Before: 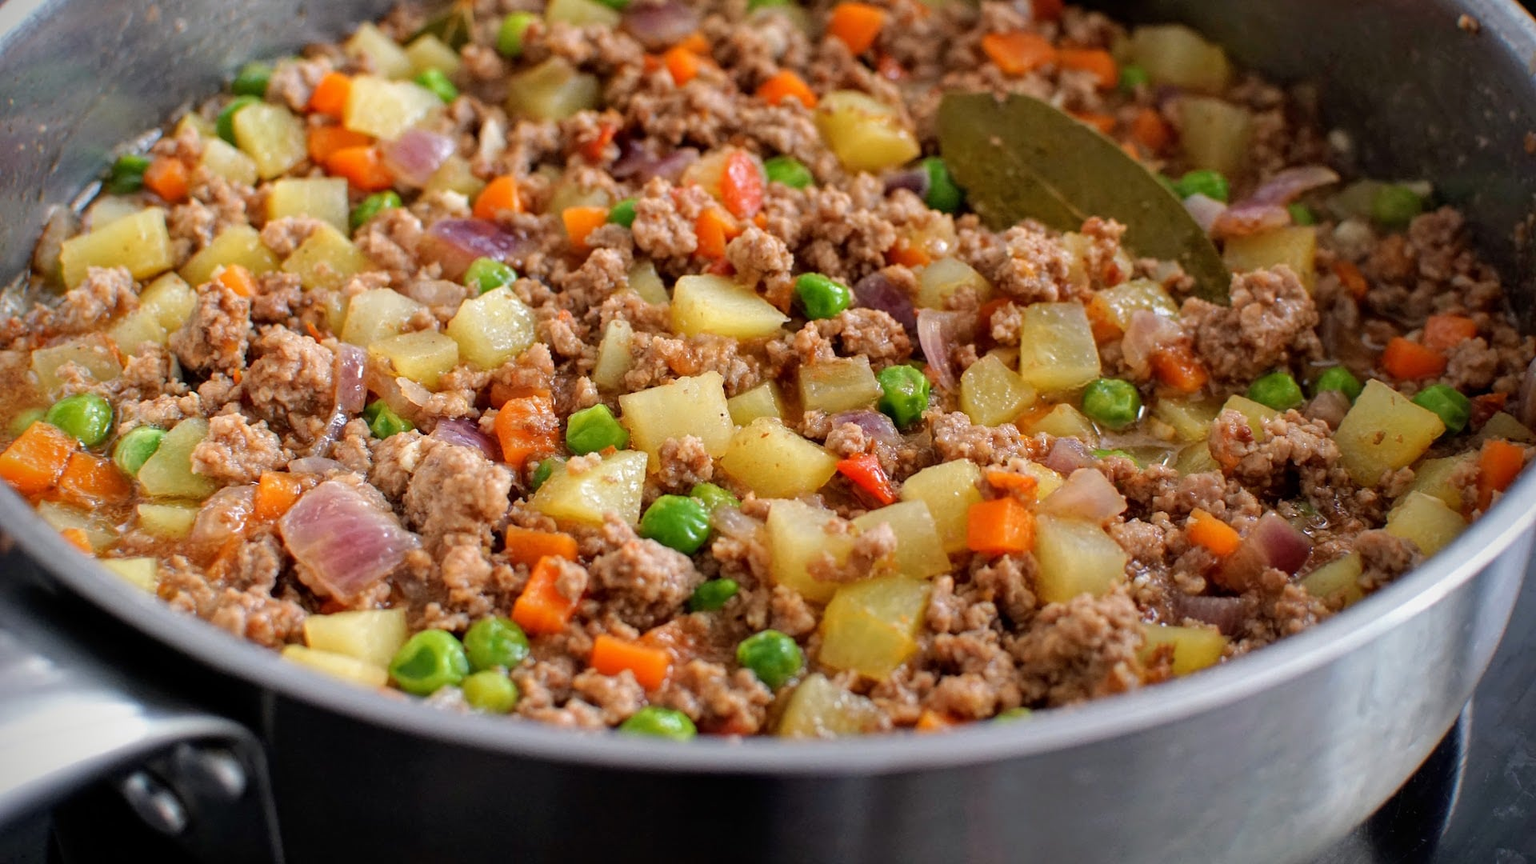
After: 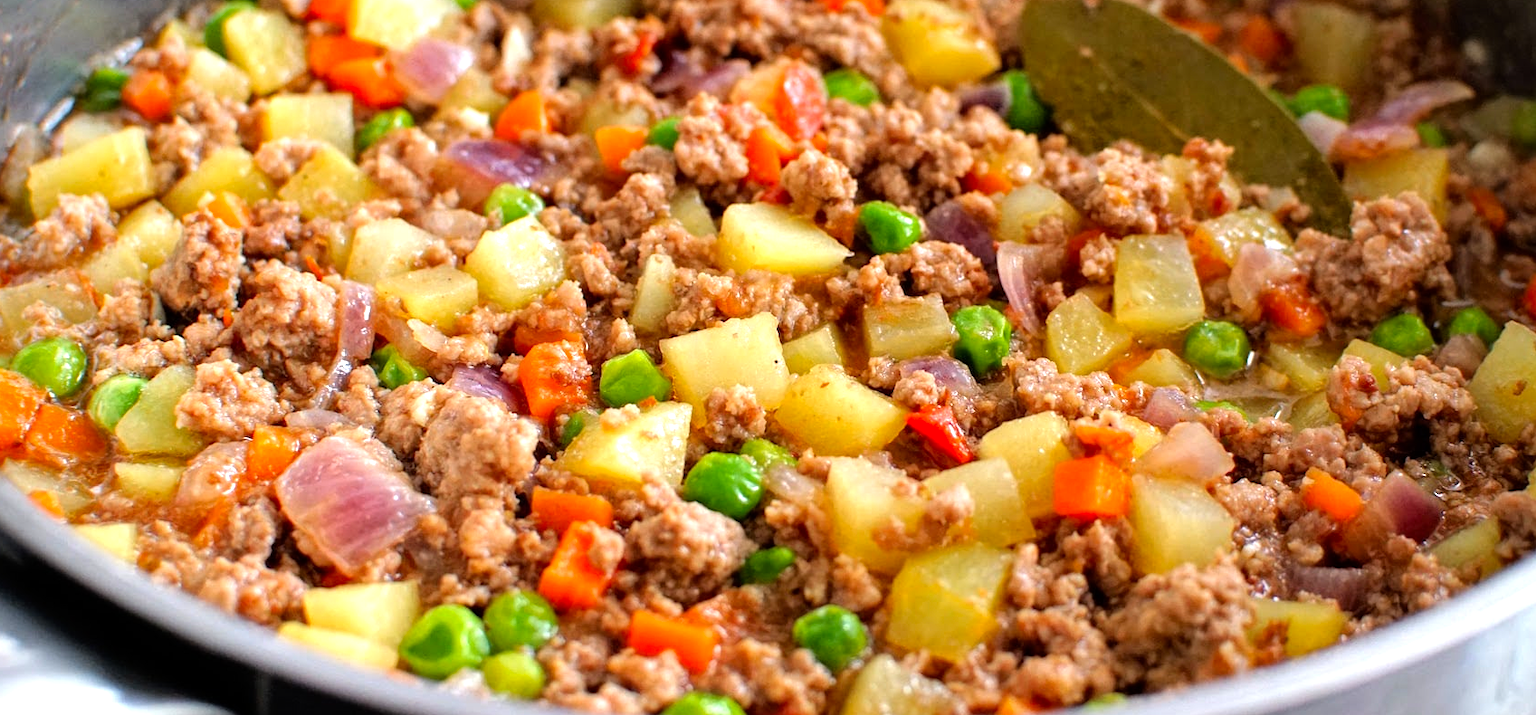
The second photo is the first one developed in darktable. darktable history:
crop and rotate: left 2.388%, top 11.092%, right 9.204%, bottom 15.702%
tone equalizer: -8 EV -0.762 EV, -7 EV -0.728 EV, -6 EV -0.599 EV, -5 EV -0.396 EV, -3 EV 0.382 EV, -2 EV 0.6 EV, -1 EV 0.697 EV, +0 EV 0.746 EV
color zones: curves: ch0 [(0, 0.6) (0.129, 0.585) (0.193, 0.596) (0.429, 0.5) (0.571, 0.5) (0.714, 0.5) (0.857, 0.5) (1, 0.6)]; ch1 [(0, 0.453) (0.112, 0.245) (0.213, 0.252) (0.429, 0.233) (0.571, 0.231) (0.683, 0.242) (0.857, 0.296) (1, 0.453)], mix -129.25%
sharpen: radius 2.866, amount 0.866, threshold 47.155
